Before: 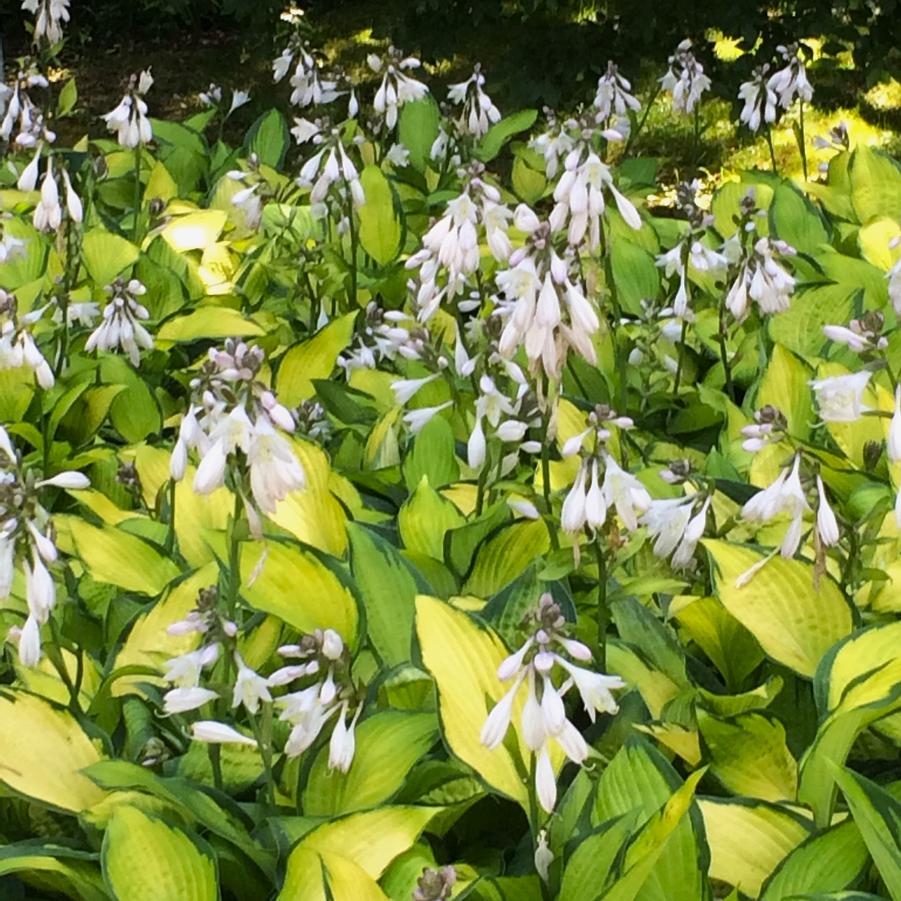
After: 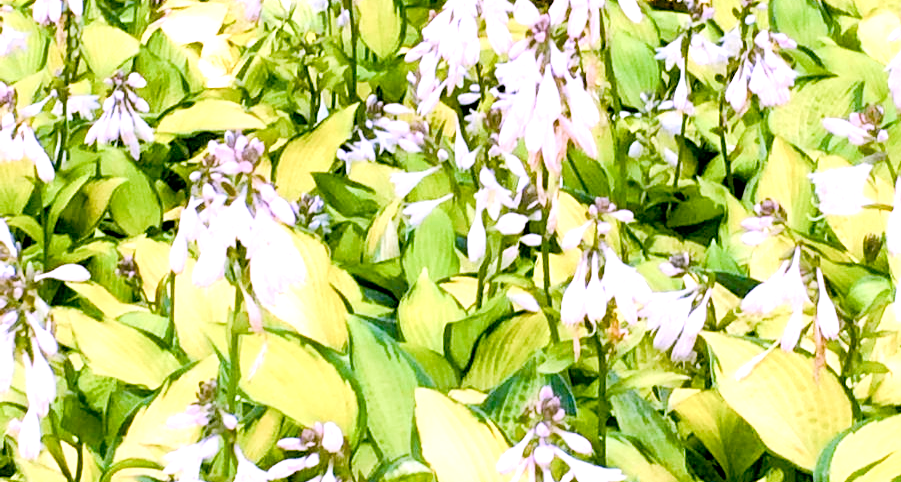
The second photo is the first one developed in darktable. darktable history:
tone curve: curves: ch0 [(0, 0) (0.004, 0.001) (0.133, 0.16) (0.325, 0.399) (0.475, 0.588) (0.832, 0.903) (1, 1)], color space Lab, linked channels, preserve colors none
color correction: highlights a* 15.03, highlights b* -25.07
crop and rotate: top 23.043%, bottom 23.437%
exposure: black level correction 0, exposure 0.7 EV, compensate exposure bias true, compensate highlight preservation false
color balance rgb: shadows lift › luminance -9.41%, highlights gain › luminance 17.6%, global offset › luminance -1.45%, perceptual saturation grading › highlights -17.77%, perceptual saturation grading › mid-tones 33.1%, perceptual saturation grading › shadows 50.52%, global vibrance 24.22%
